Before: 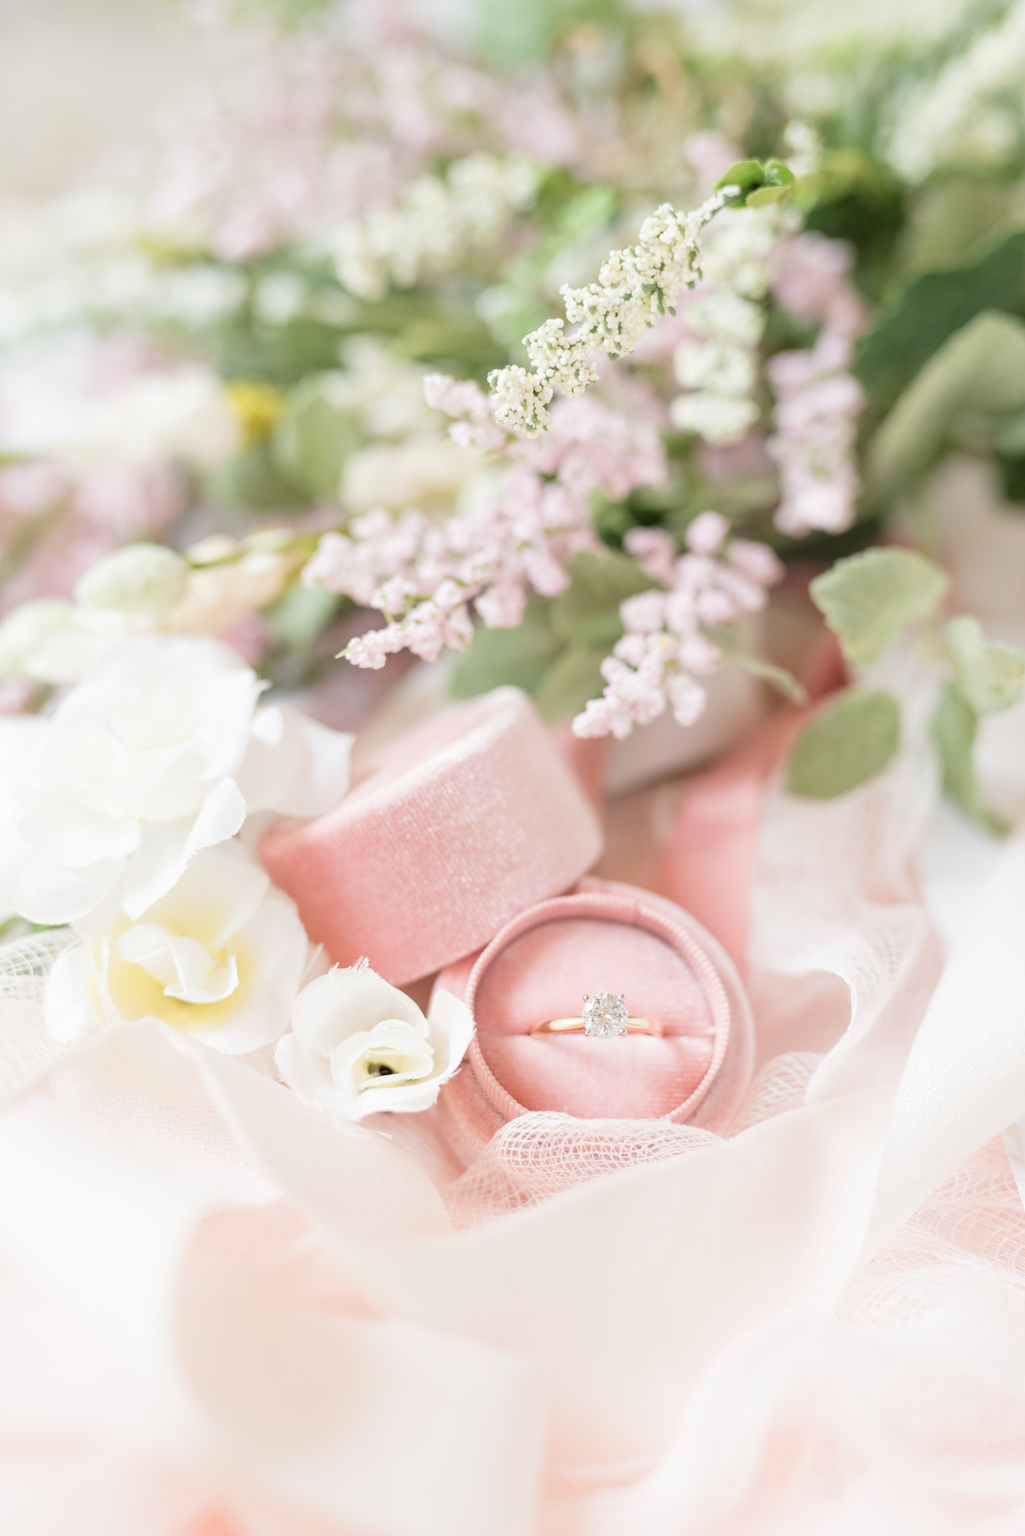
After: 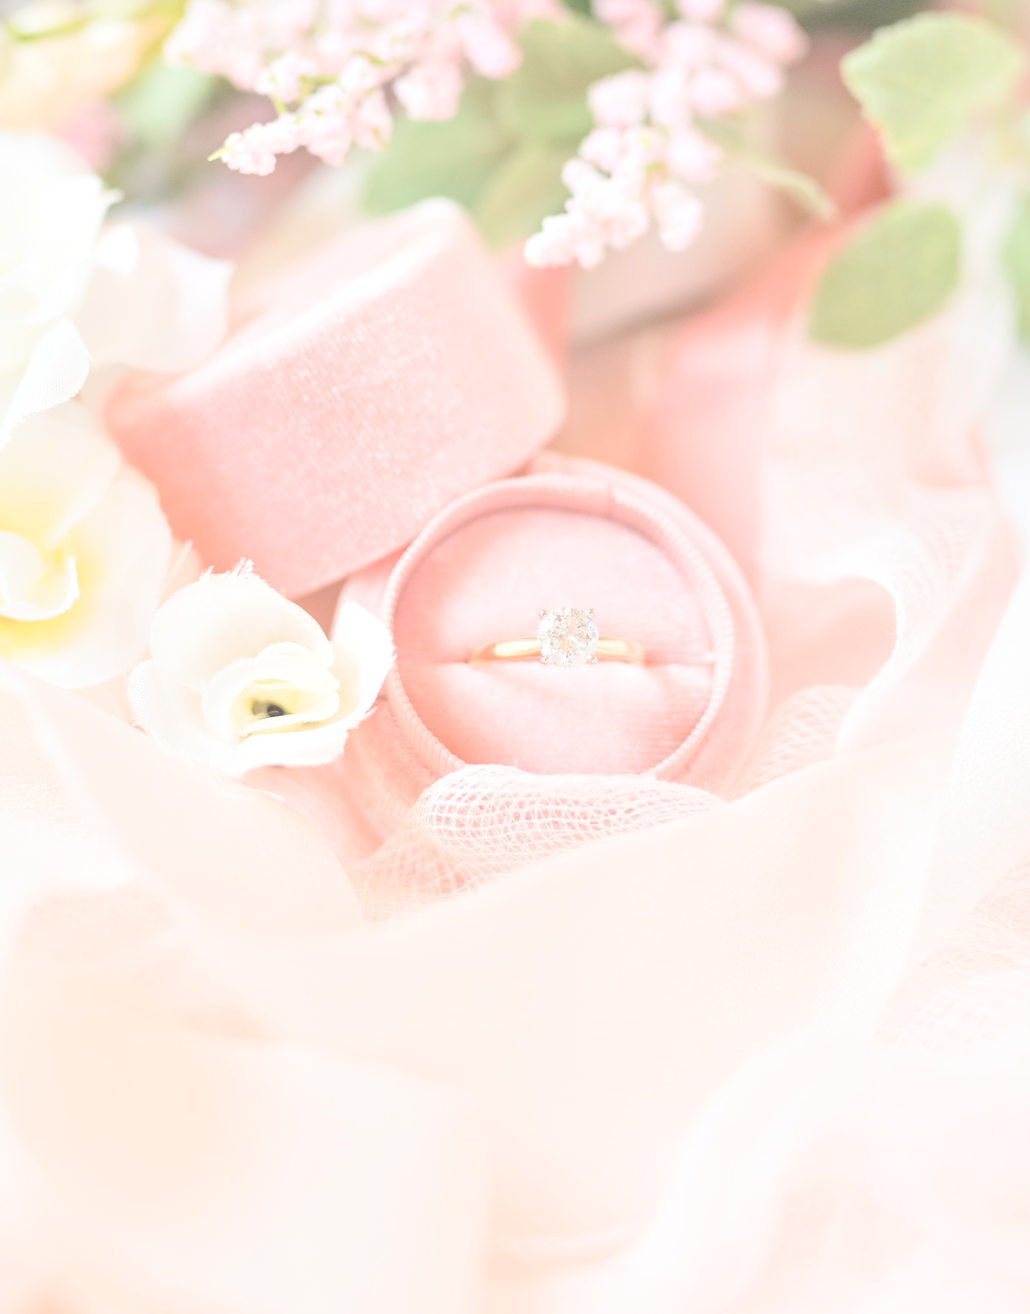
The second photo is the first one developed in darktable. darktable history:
crop and rotate: left 17.492%, top 35.044%, right 7.149%, bottom 0.796%
local contrast: mode bilateral grid, contrast 21, coarseness 50, detail 130%, midtone range 0.2
base curve: curves: ch0 [(0, 0) (0.303, 0.277) (1, 1)], preserve colors none
contrast brightness saturation: brightness 0.985
